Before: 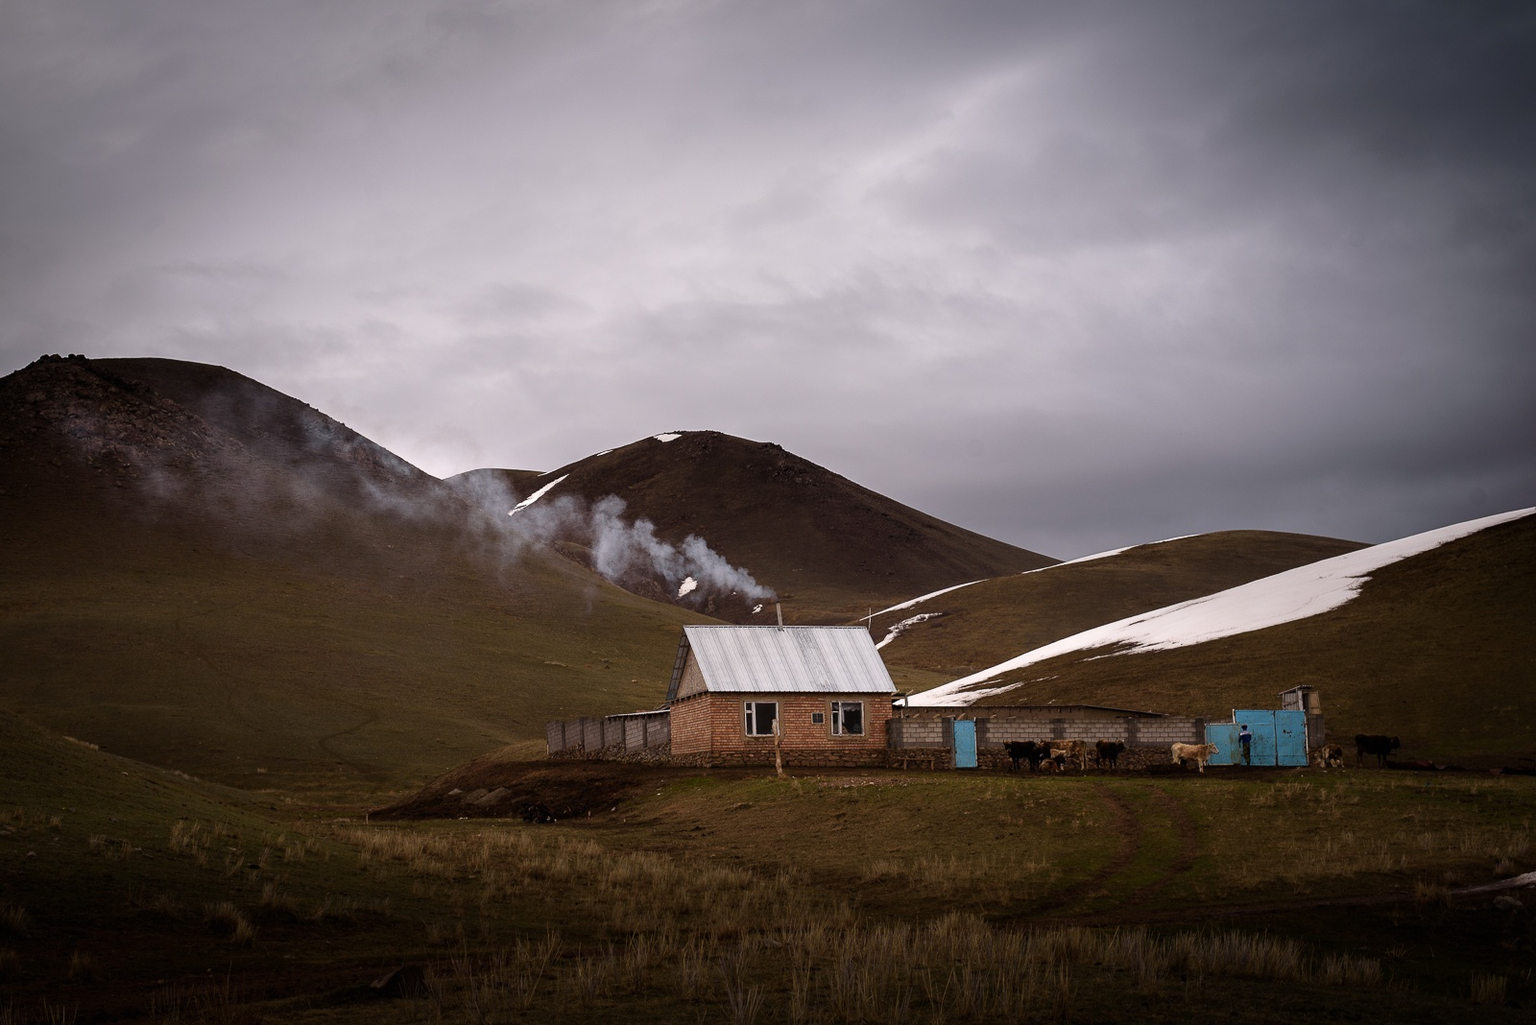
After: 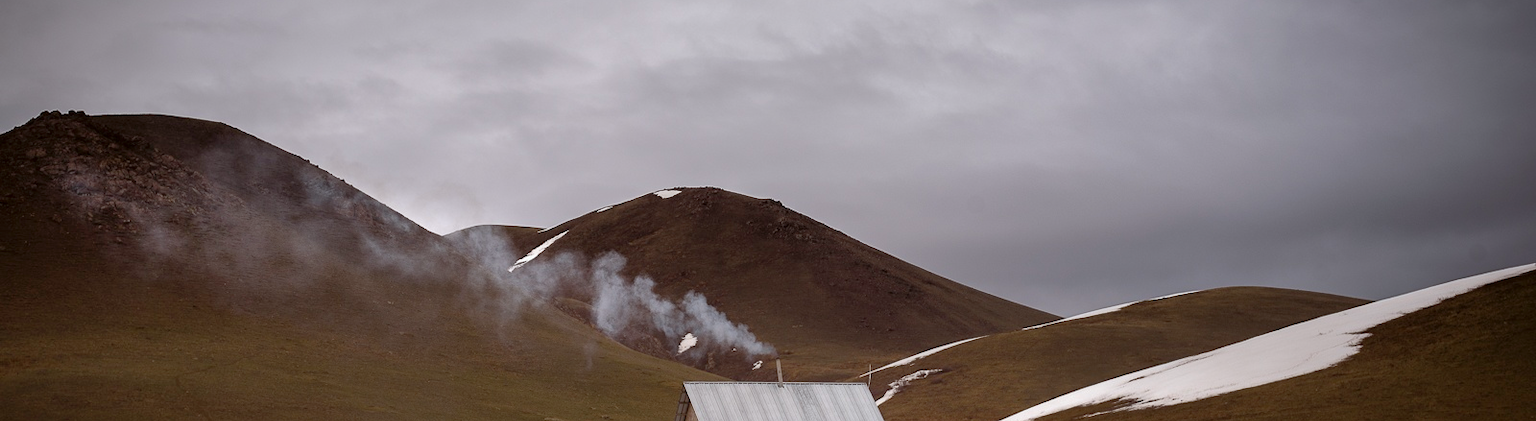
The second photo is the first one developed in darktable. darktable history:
crop and rotate: top 23.869%, bottom 34.96%
shadows and highlights: on, module defaults
color correction: highlights a* -3, highlights b* -2, shadows a* 2.29, shadows b* 3.02
